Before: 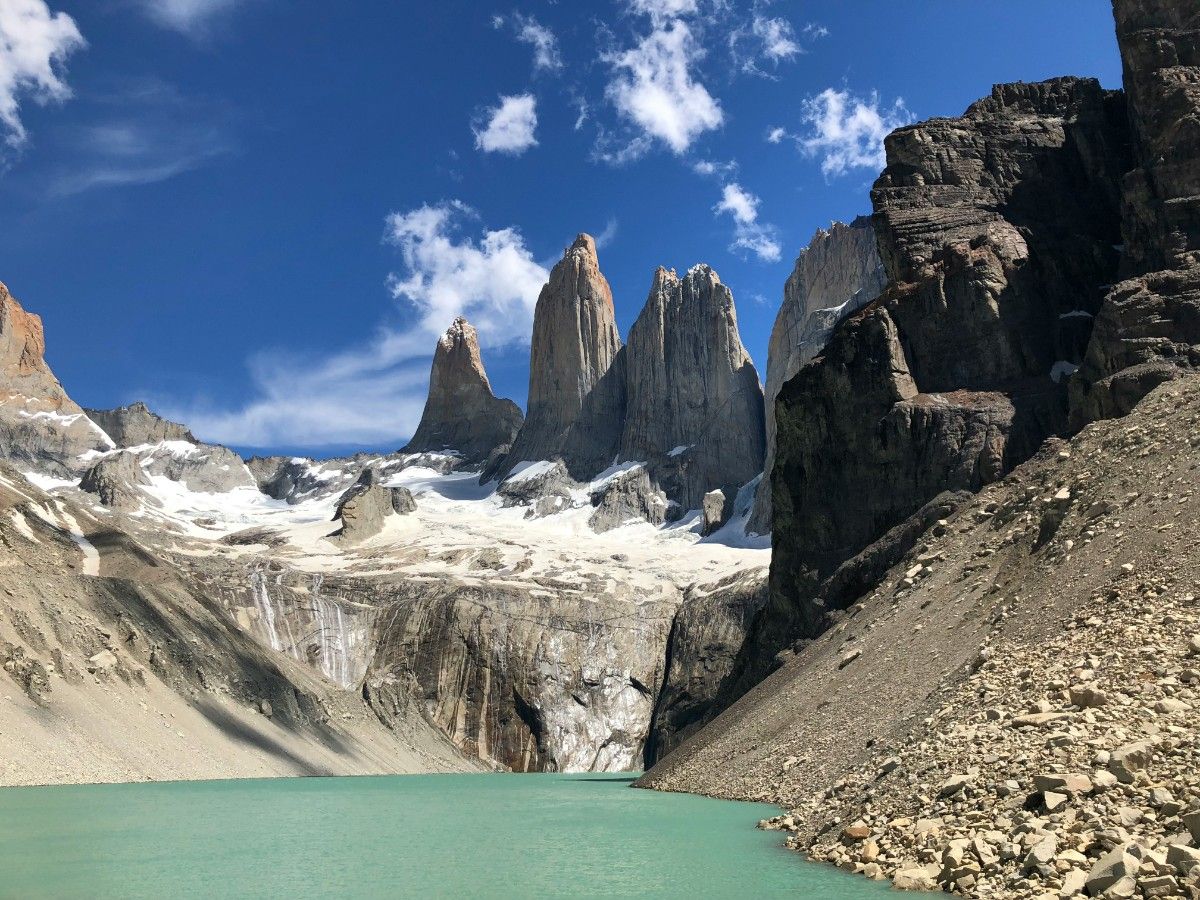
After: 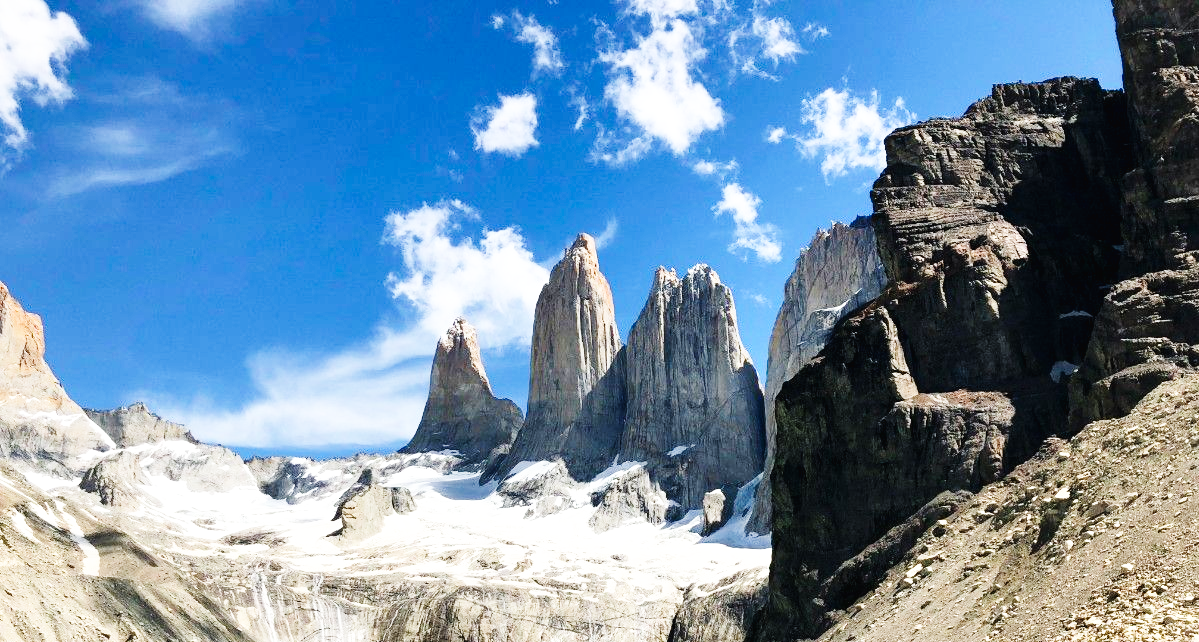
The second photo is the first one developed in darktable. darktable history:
base curve: curves: ch0 [(0, 0.003) (0.001, 0.002) (0.006, 0.004) (0.02, 0.022) (0.048, 0.086) (0.094, 0.234) (0.162, 0.431) (0.258, 0.629) (0.385, 0.8) (0.548, 0.918) (0.751, 0.988) (1, 1)], preserve colors none
crop: bottom 28.576%
